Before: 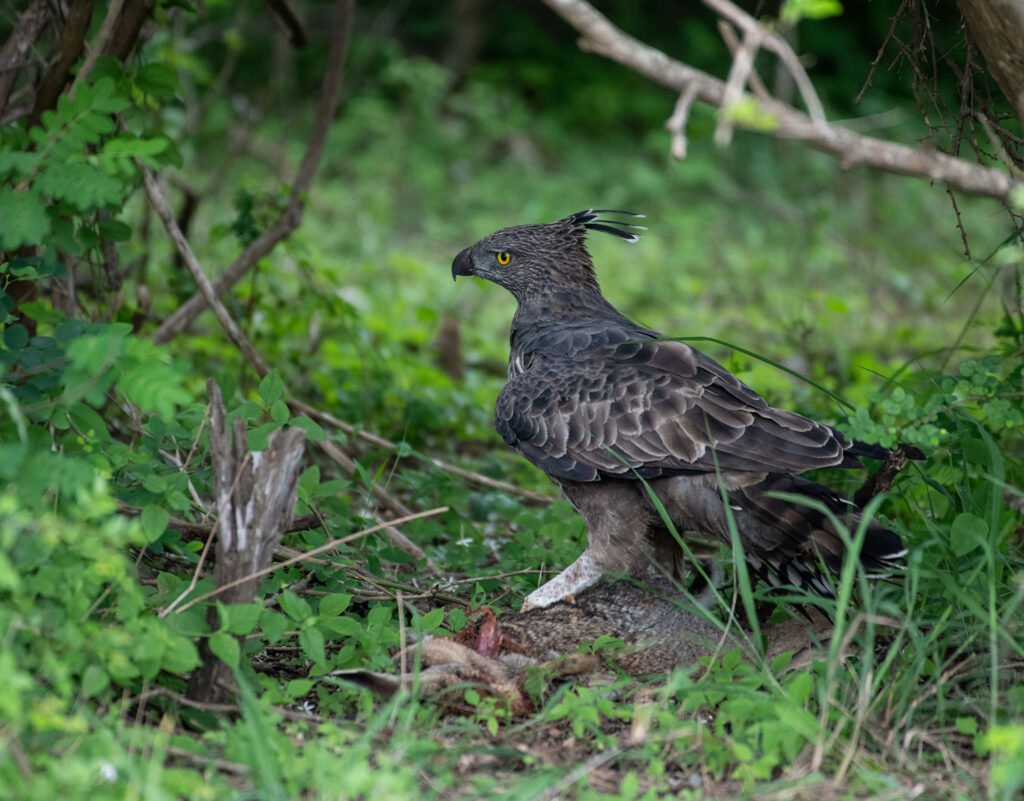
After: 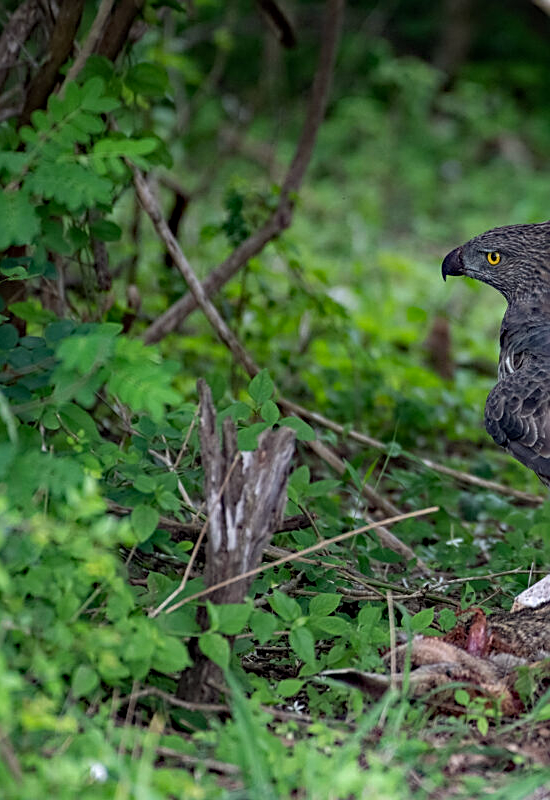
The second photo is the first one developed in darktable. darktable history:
crop: left 0.999%, right 45.262%, bottom 0.085%
haze removal: strength 0.286, distance 0.247, compatibility mode true, adaptive false
sharpen: on, module defaults
